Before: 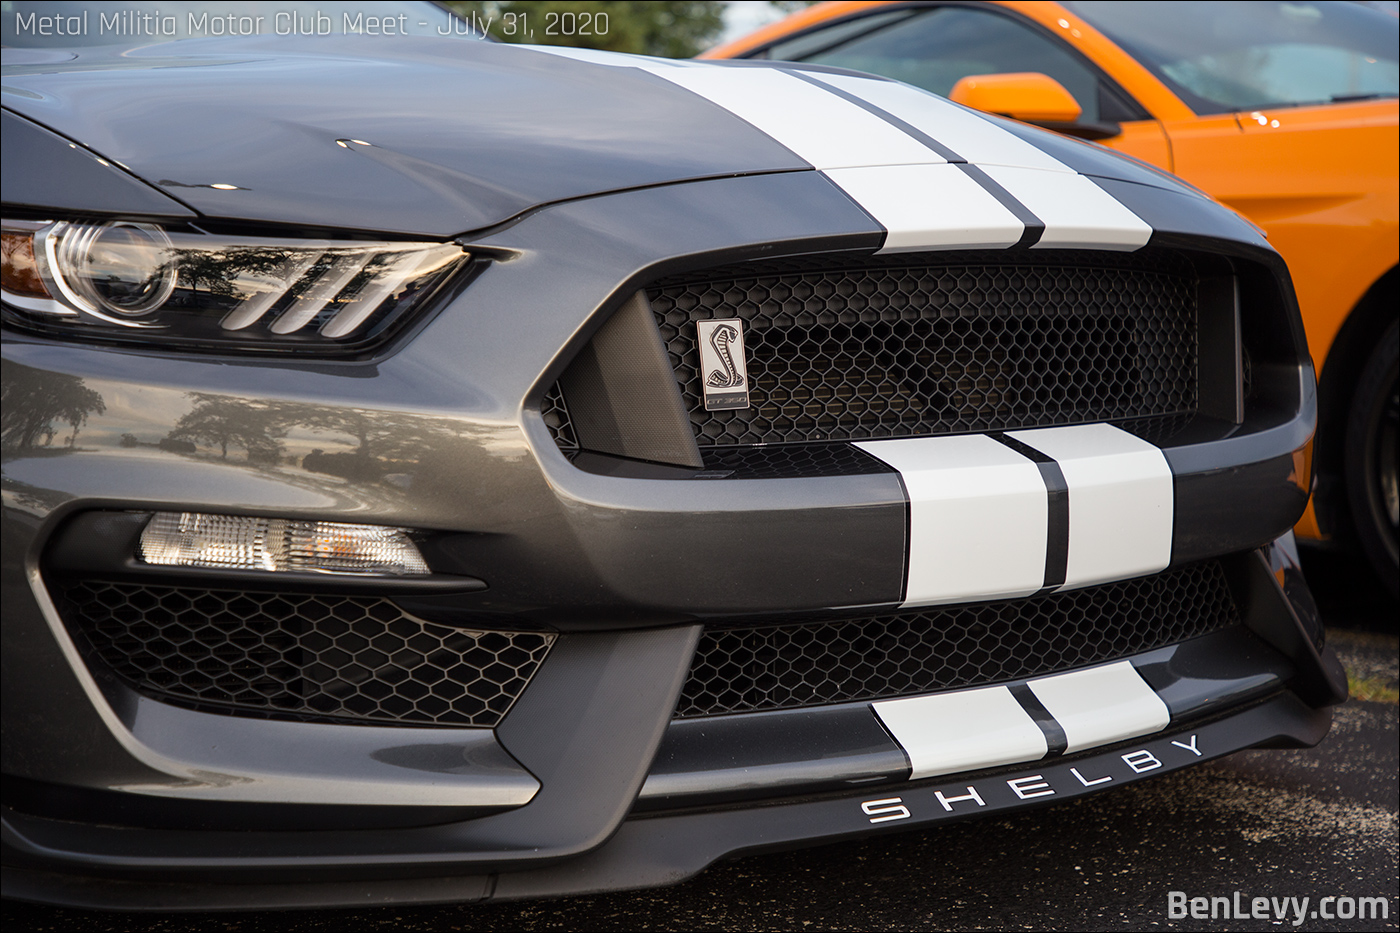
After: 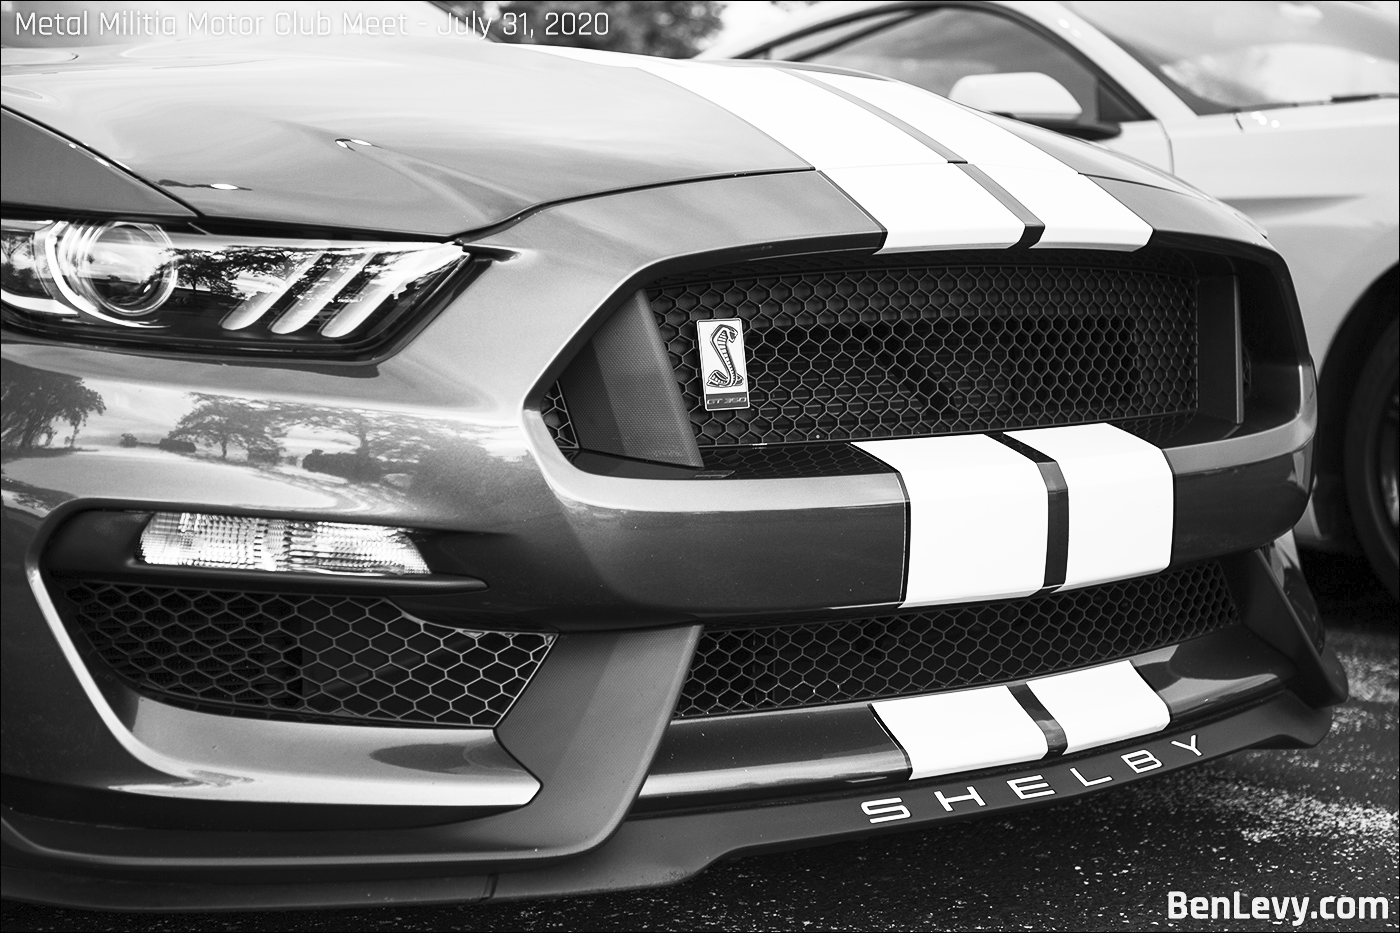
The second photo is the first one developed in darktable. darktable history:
shadows and highlights: radius 125.46, shadows 30.51, highlights -30.51, low approximation 0.01, soften with gaussian
contrast brightness saturation: contrast 0.53, brightness 0.47, saturation -1
color balance rgb: perceptual saturation grading › global saturation 20%, perceptual saturation grading › highlights -25%, perceptual saturation grading › shadows 25%
